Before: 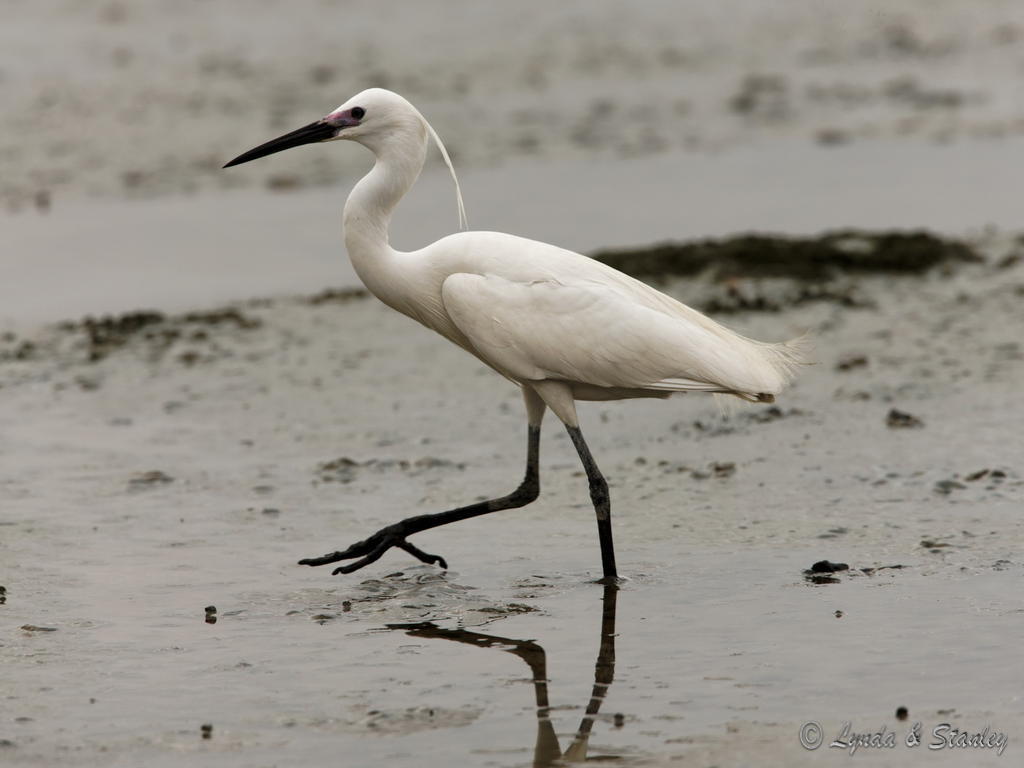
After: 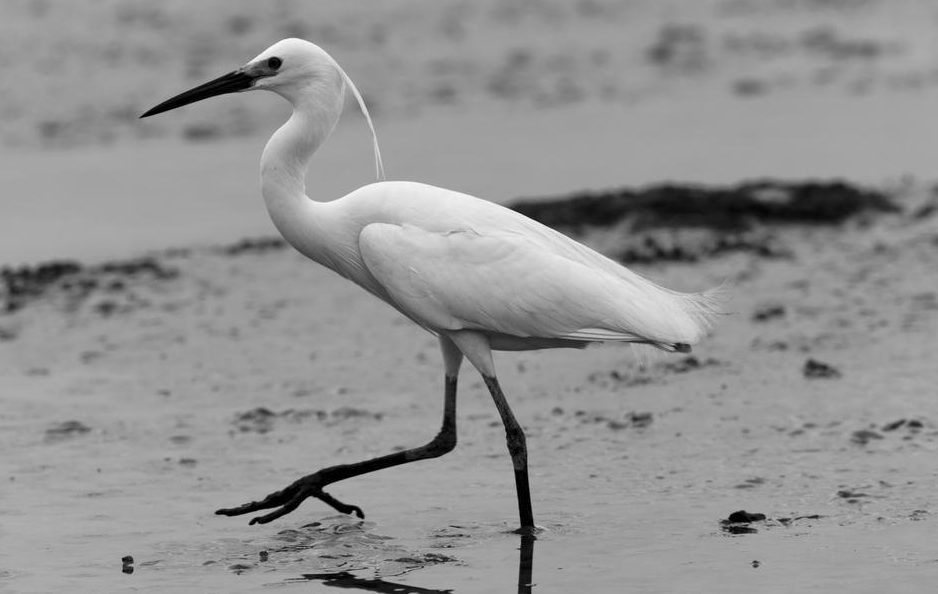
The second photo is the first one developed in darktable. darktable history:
monochrome: on, module defaults
crop: left 8.155%, top 6.611%, bottom 15.385%
